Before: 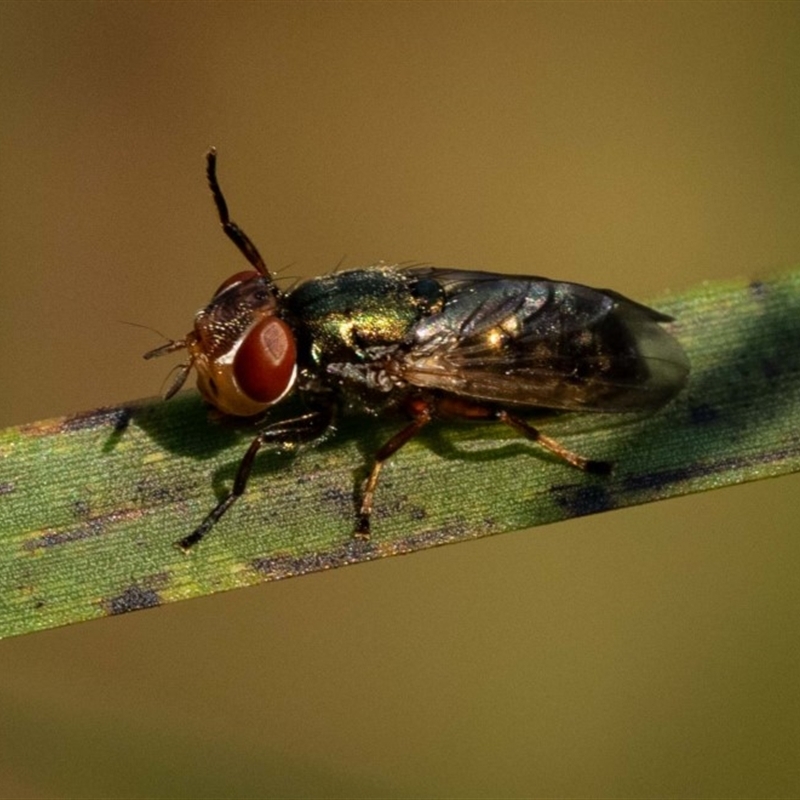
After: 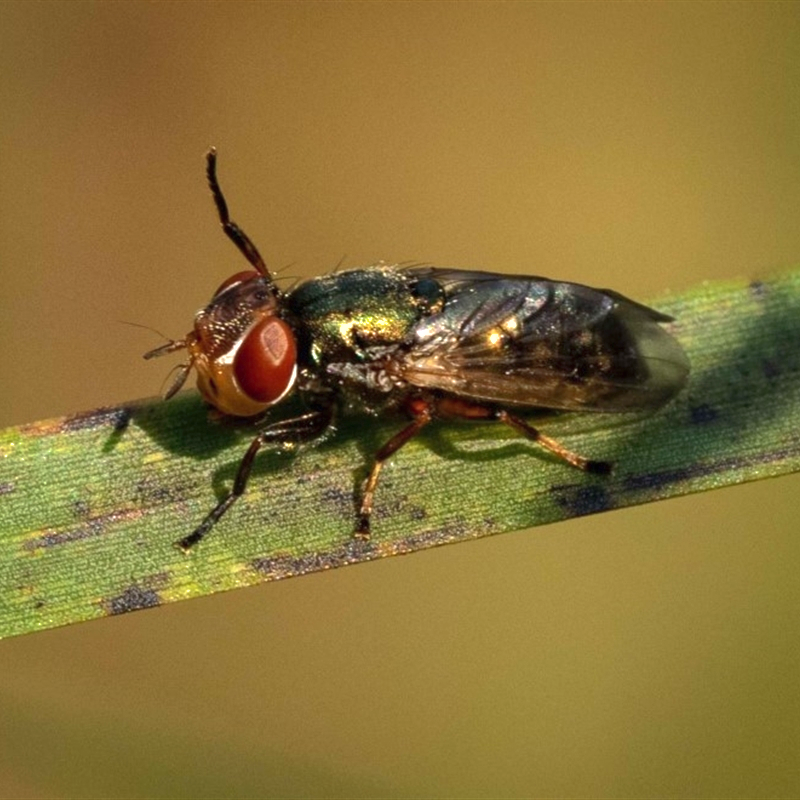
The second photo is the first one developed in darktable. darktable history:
exposure: black level correction 0, exposure 0.7 EV, compensate exposure bias true, compensate highlight preservation false
shadows and highlights: on, module defaults
